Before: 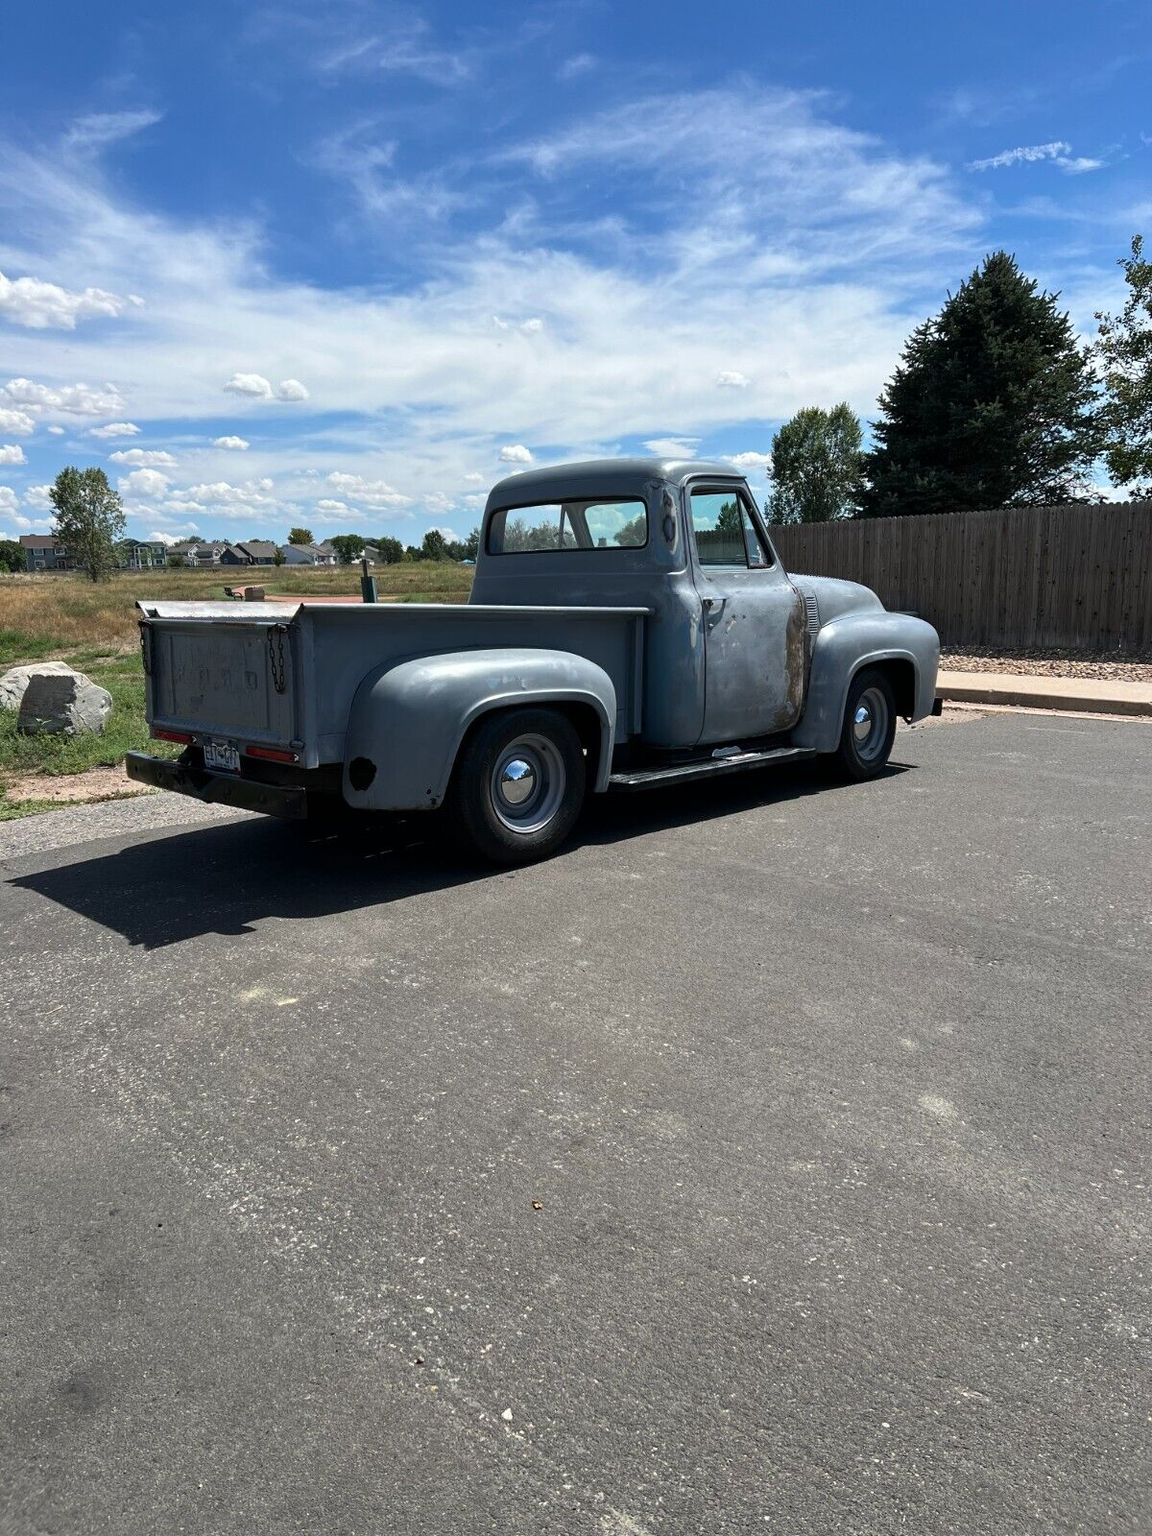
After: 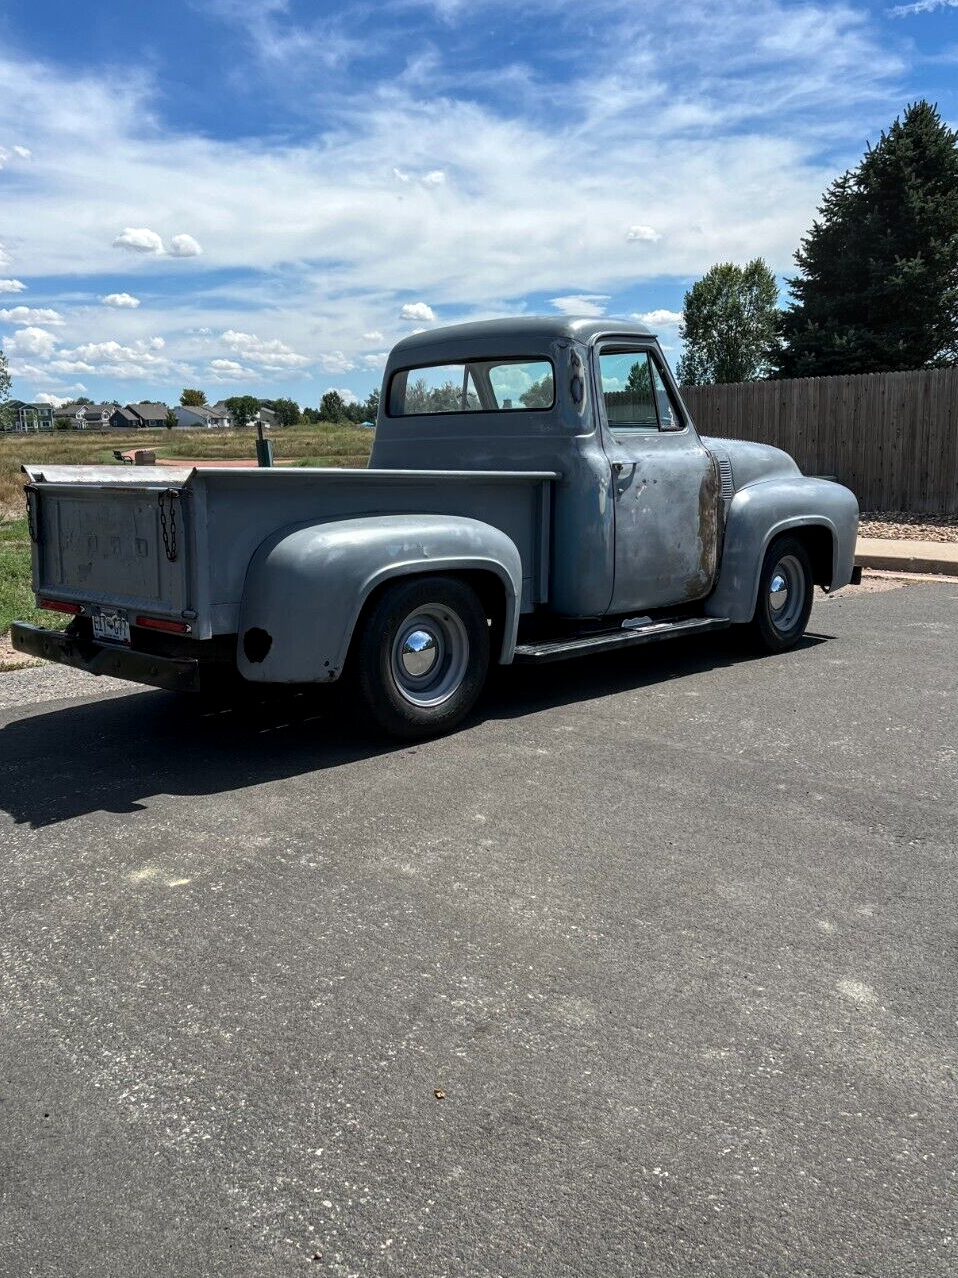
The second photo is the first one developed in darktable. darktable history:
local contrast: on, module defaults
crop and rotate: left 10.071%, top 10.071%, right 10.02%, bottom 10.02%
